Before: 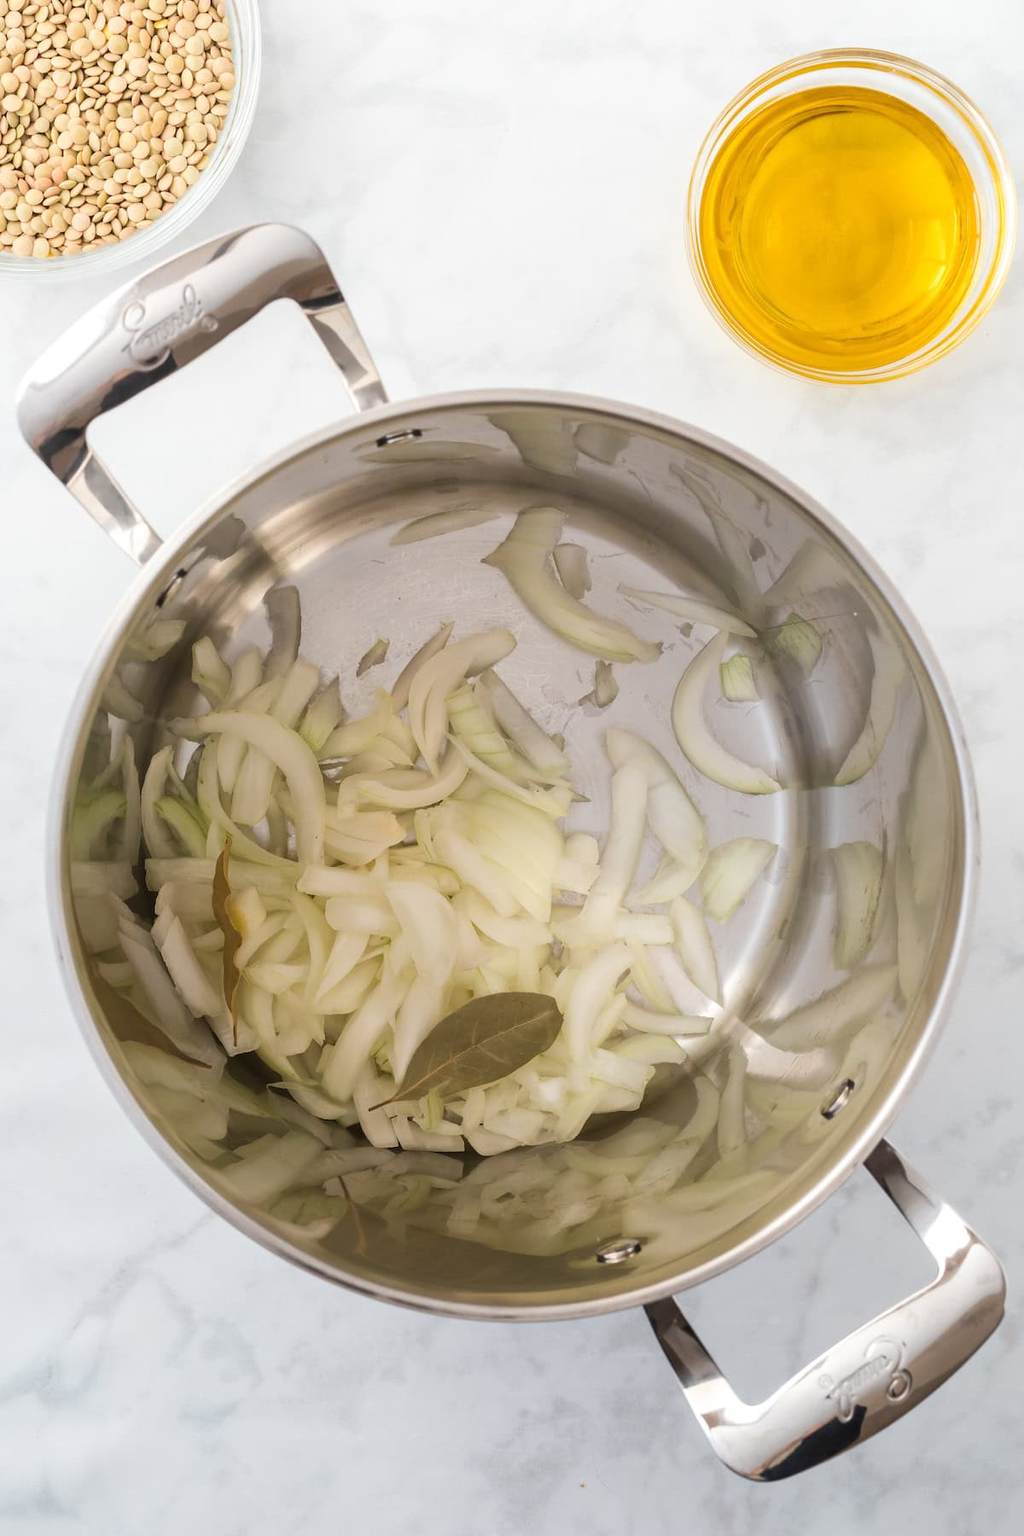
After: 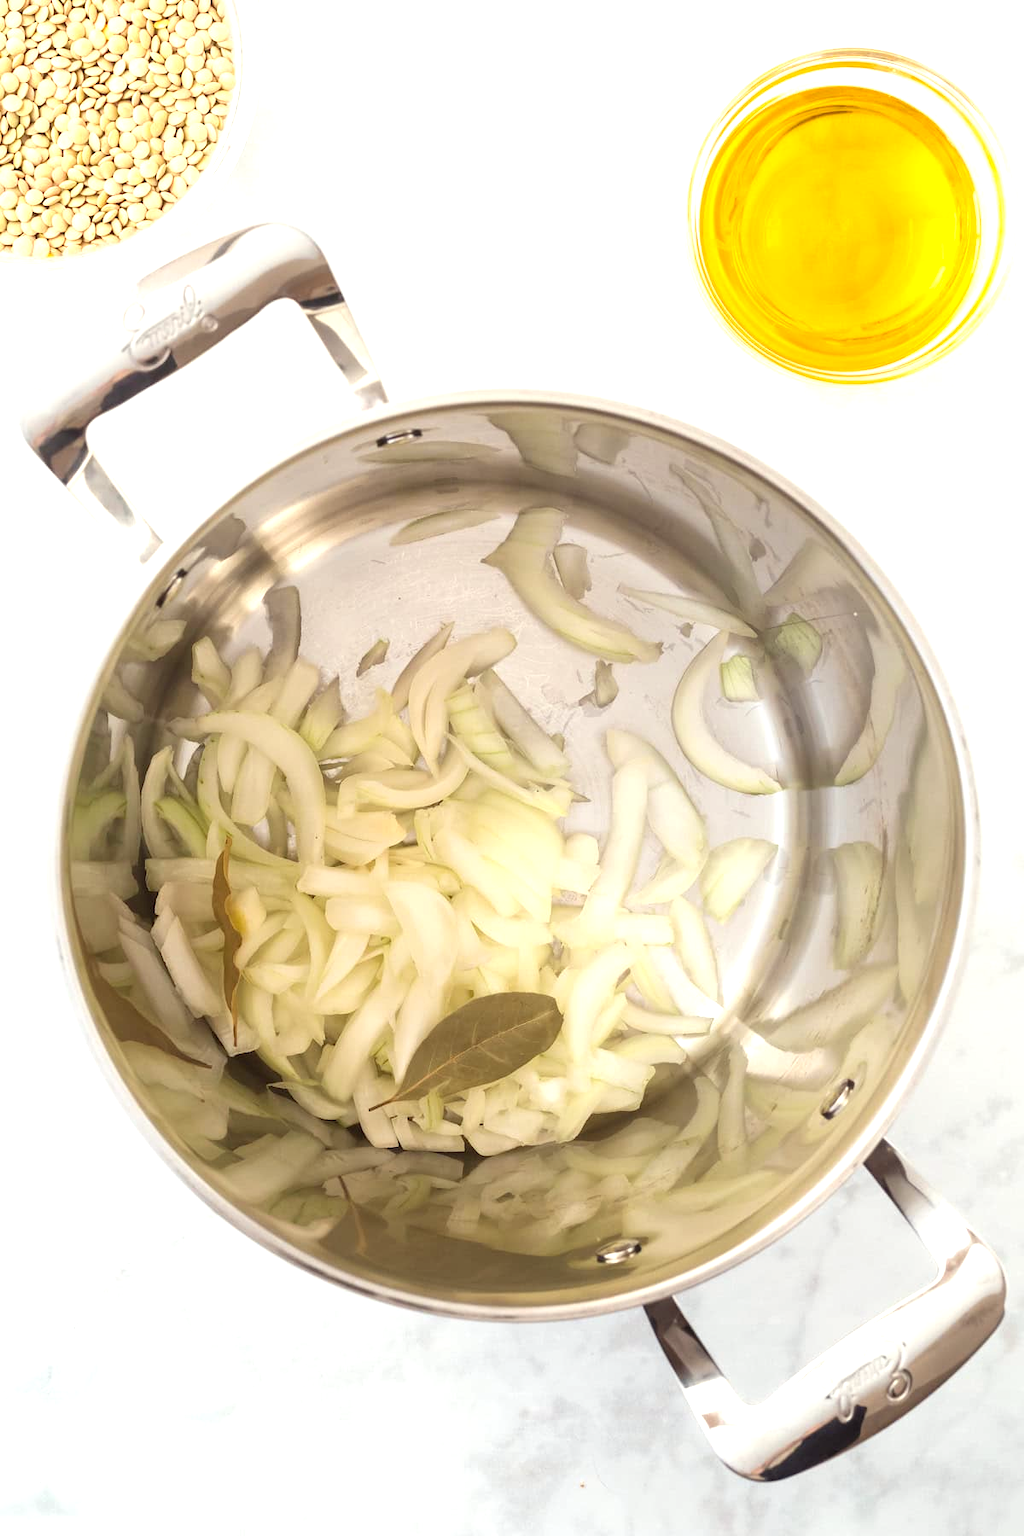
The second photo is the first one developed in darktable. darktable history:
color correction: highlights a* -1.04, highlights b* 4.55, shadows a* 3.65
exposure: black level correction 0, exposure 0.701 EV, compensate highlight preservation false
